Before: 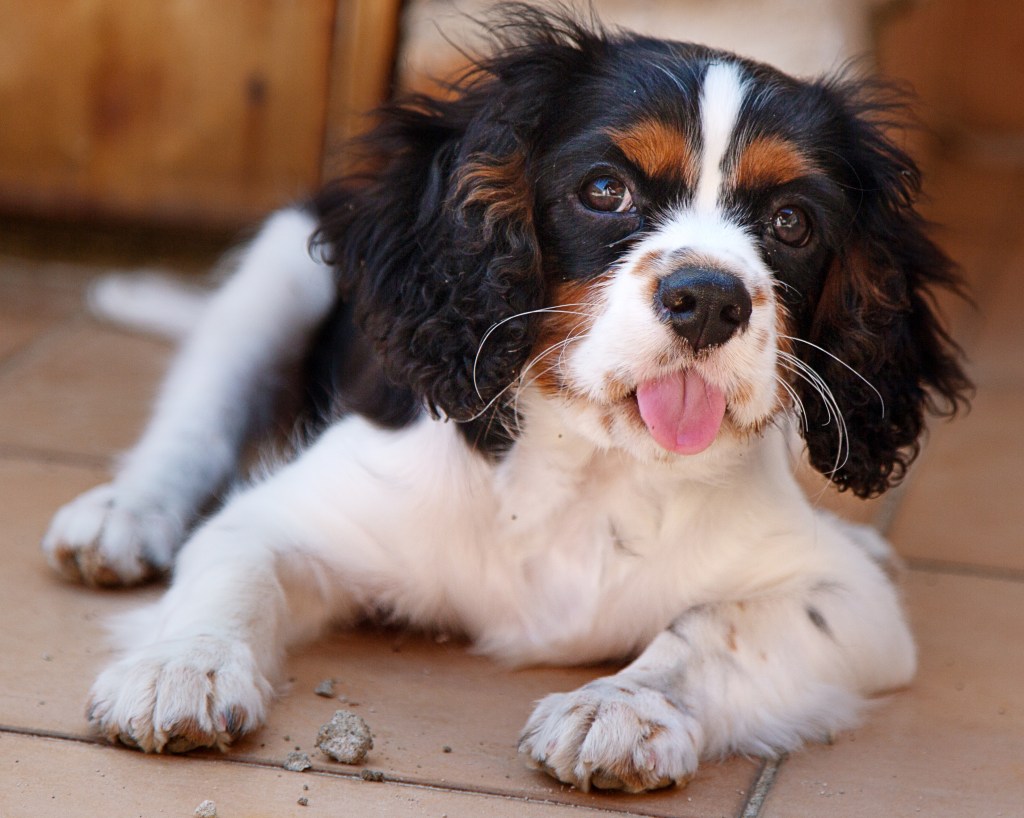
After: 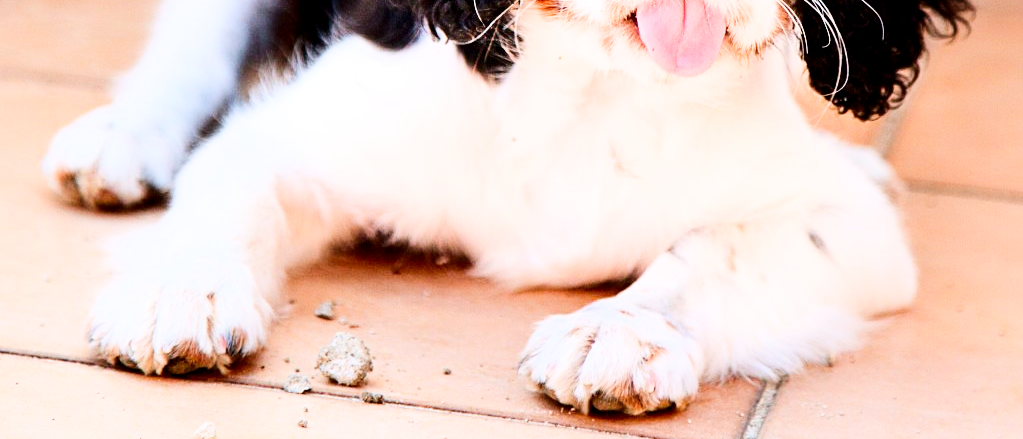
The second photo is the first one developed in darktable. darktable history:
crop and rotate: top 46.237%
filmic rgb: black relative exposure -5 EV, hardness 2.88, contrast 1.3, highlights saturation mix -10%
contrast brightness saturation: contrast 0.19, brightness -0.11, saturation 0.21
exposure: black level correction 0.001, exposure 1.84 EV, compensate highlight preservation false
